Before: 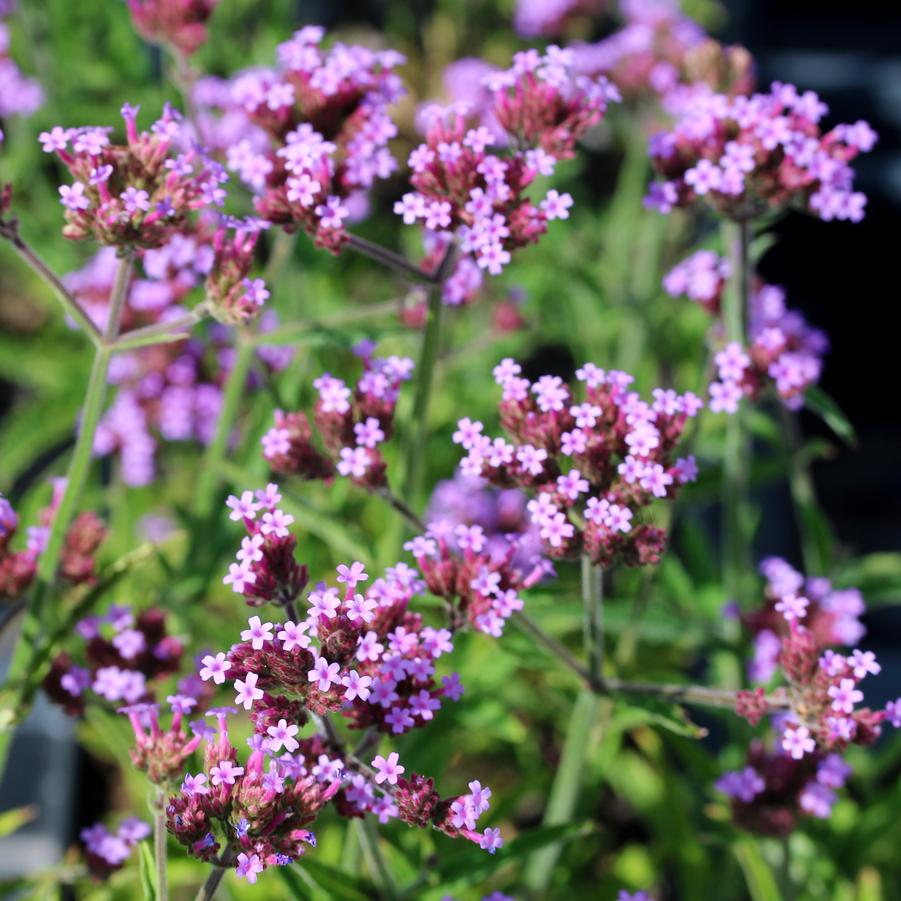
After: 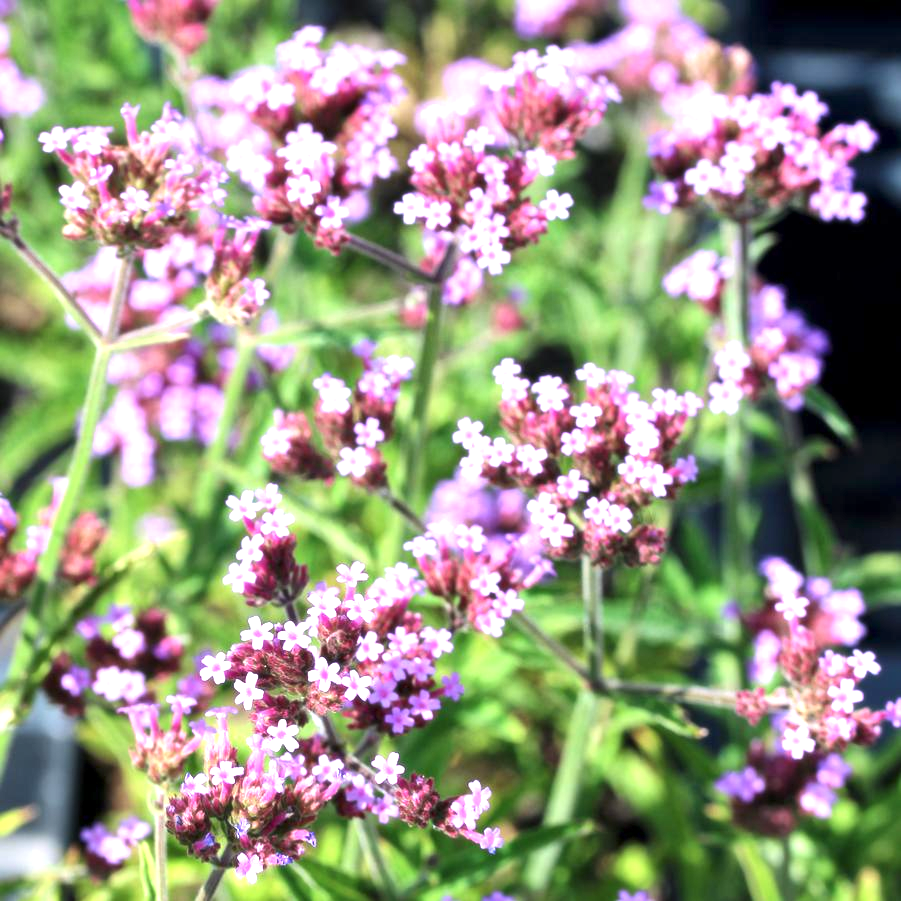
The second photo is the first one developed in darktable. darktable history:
local contrast: mode bilateral grid, contrast 28, coarseness 16, detail 115%, midtone range 0.2
exposure: exposure 1.2 EV, compensate highlight preservation false
soften: size 10%, saturation 50%, brightness 0.2 EV, mix 10%
